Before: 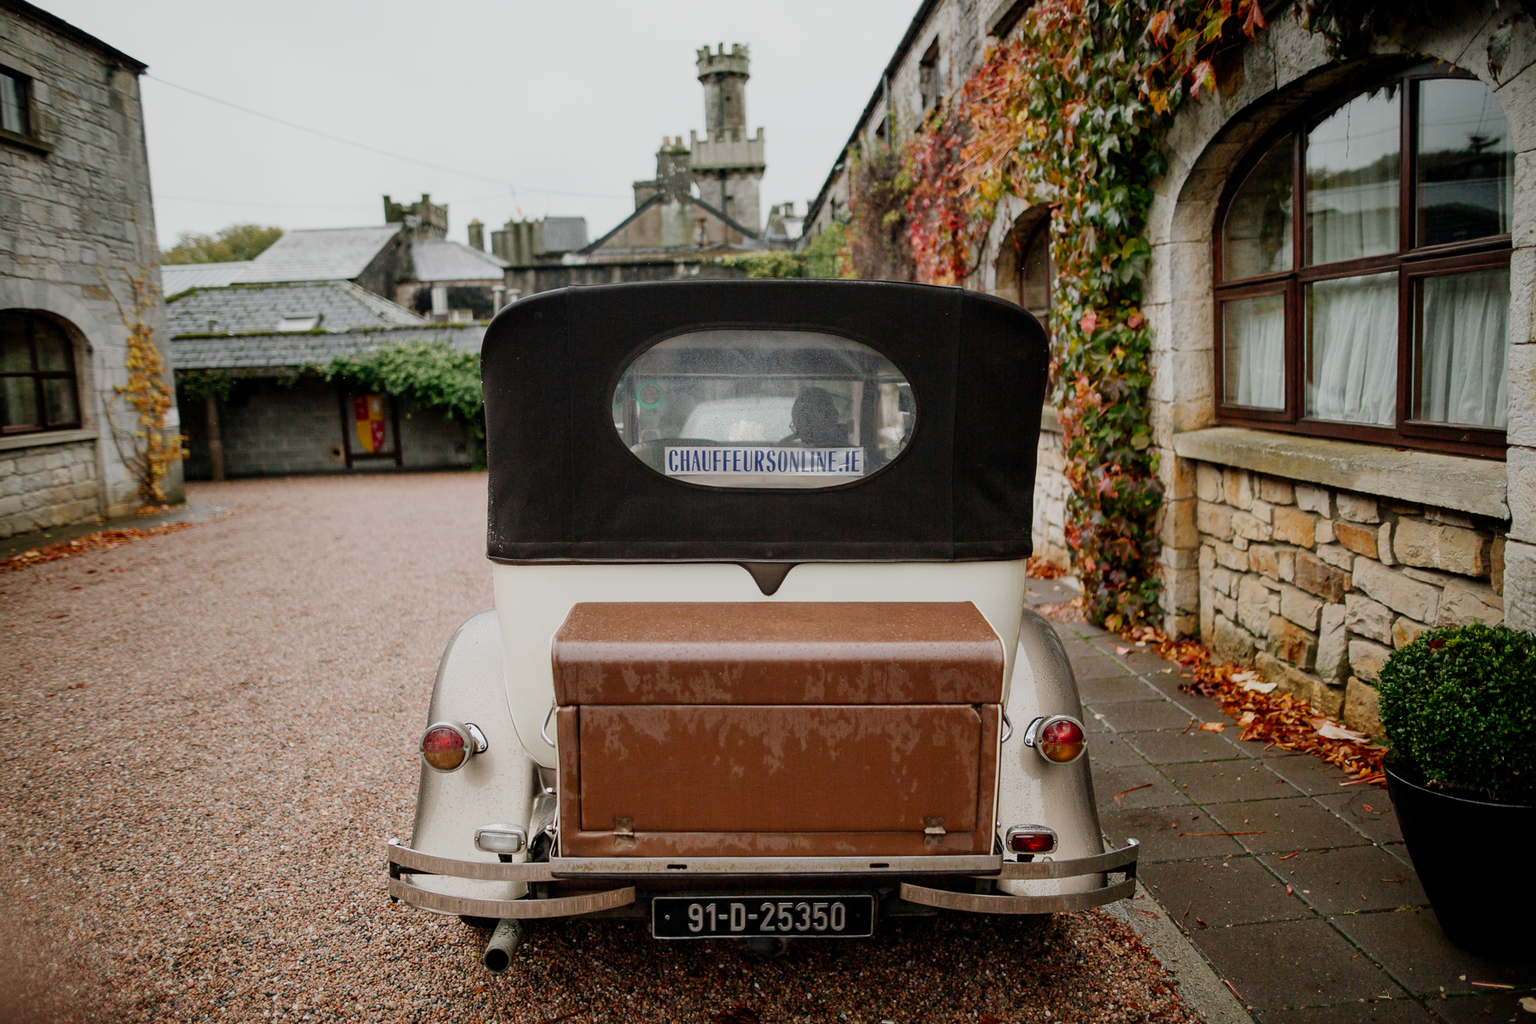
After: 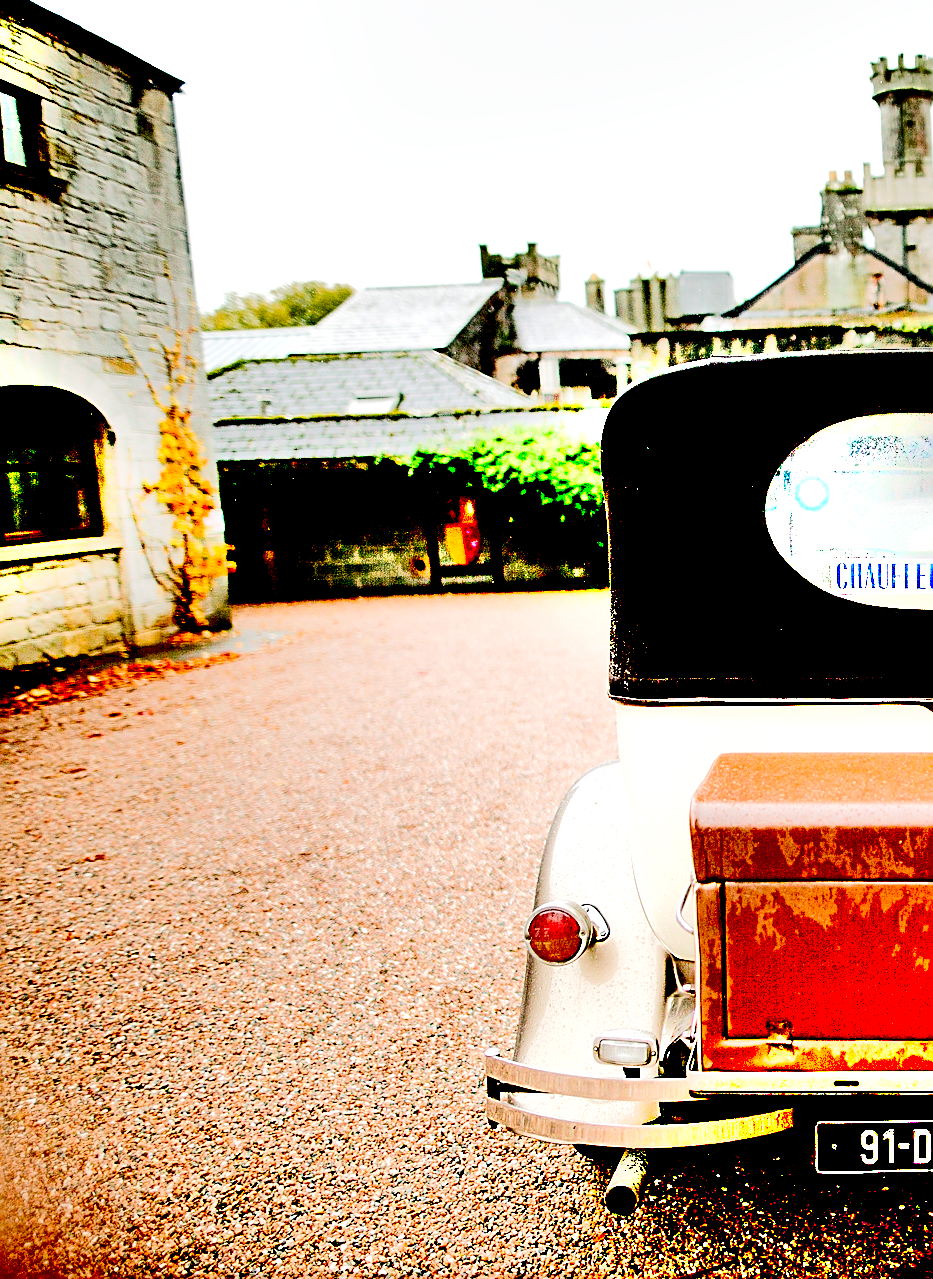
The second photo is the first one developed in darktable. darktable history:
exposure: black level correction 0.046, exposure -0.233 EV, compensate exposure bias true, compensate highlight preservation false
crop and rotate: left 0.009%, top 0%, right 51.395%
sharpen: radius 1.968
tone equalizer: -7 EV 0.157 EV, -6 EV 0.598 EV, -5 EV 1.15 EV, -4 EV 1.37 EV, -3 EV 1.18 EV, -2 EV 0.6 EV, -1 EV 0.153 EV, edges refinement/feathering 500, mask exposure compensation -1.57 EV, preserve details no
shadows and highlights: low approximation 0.01, soften with gaussian
